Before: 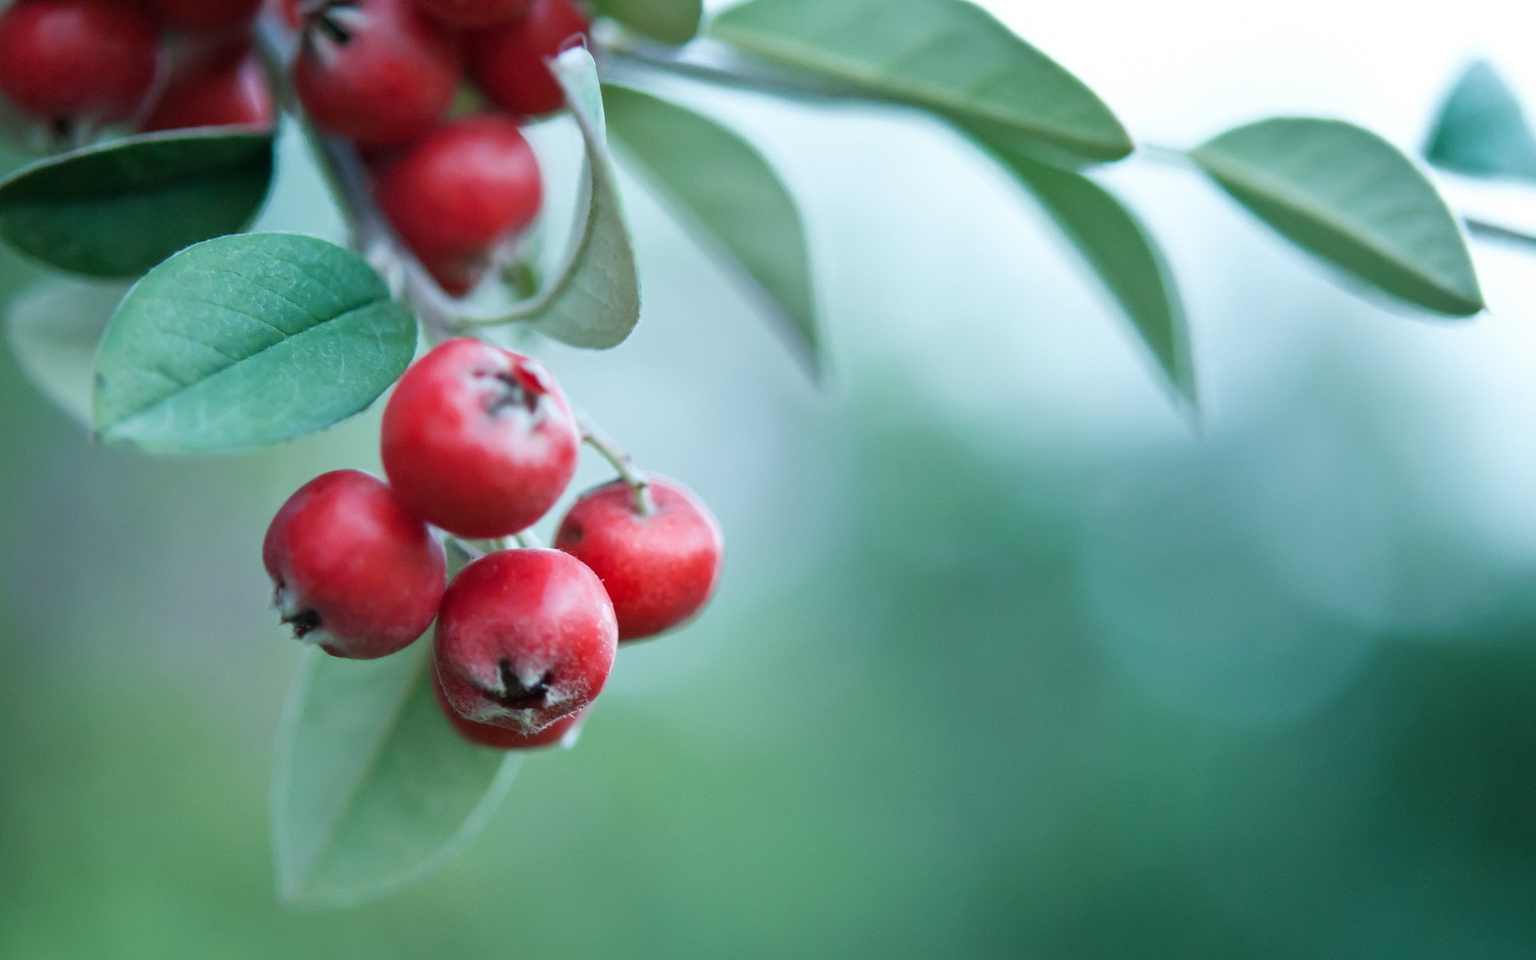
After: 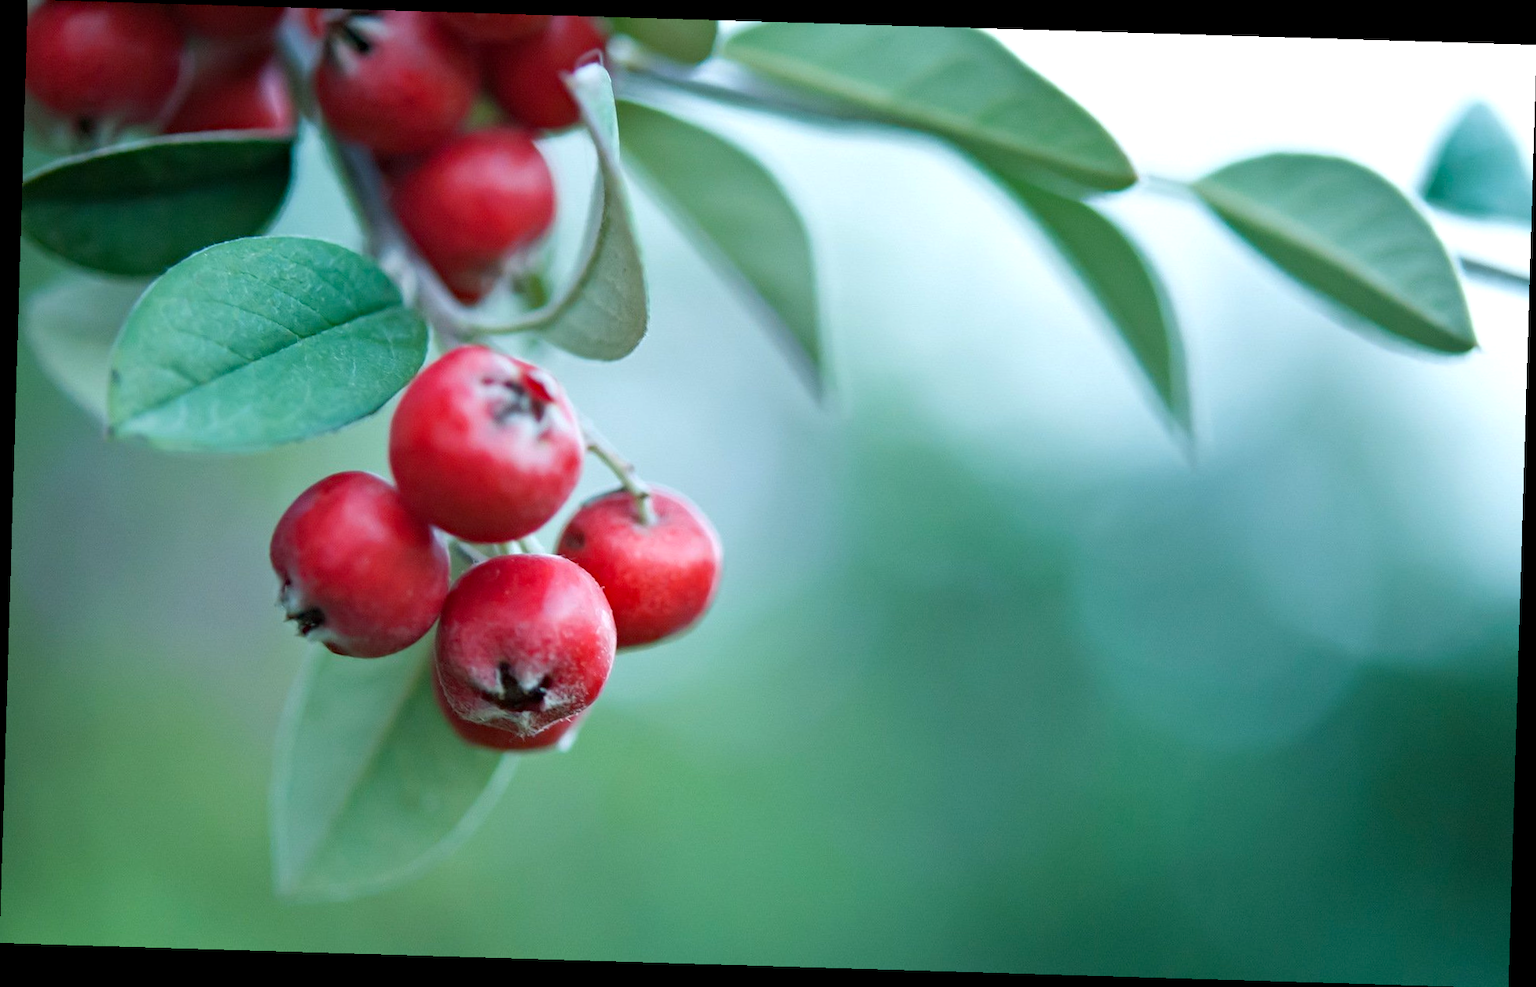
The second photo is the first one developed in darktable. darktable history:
rotate and perspective: rotation 1.72°, automatic cropping off
exposure: exposure 0.127 EV, compensate highlight preservation false
haze removal: compatibility mode true, adaptive false
